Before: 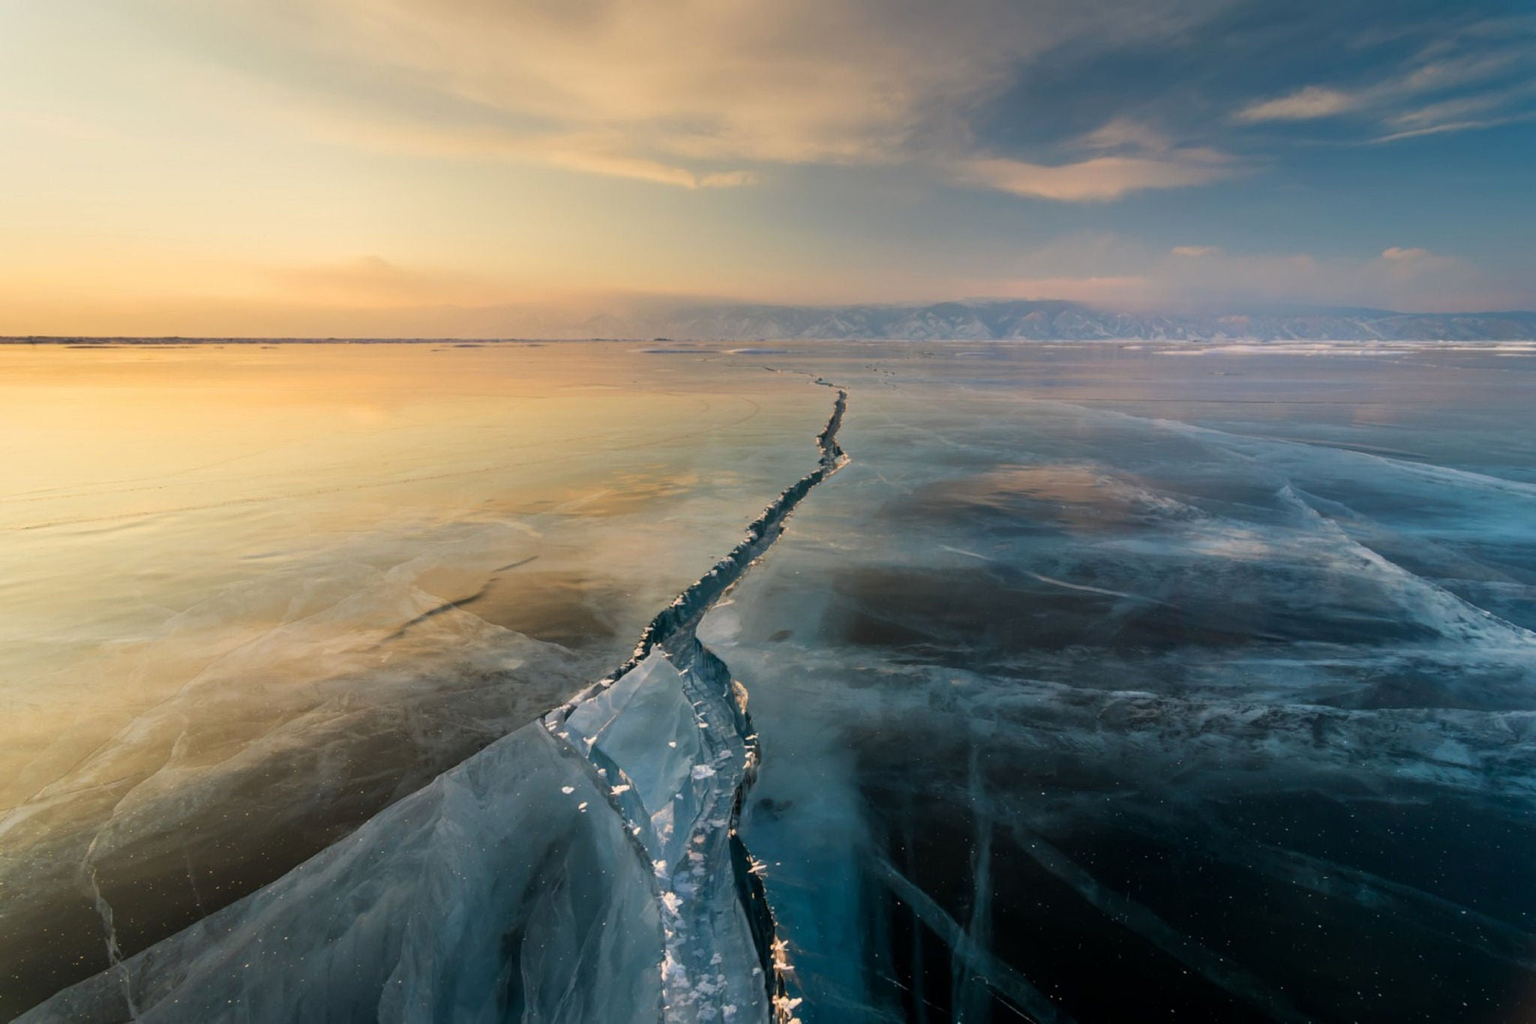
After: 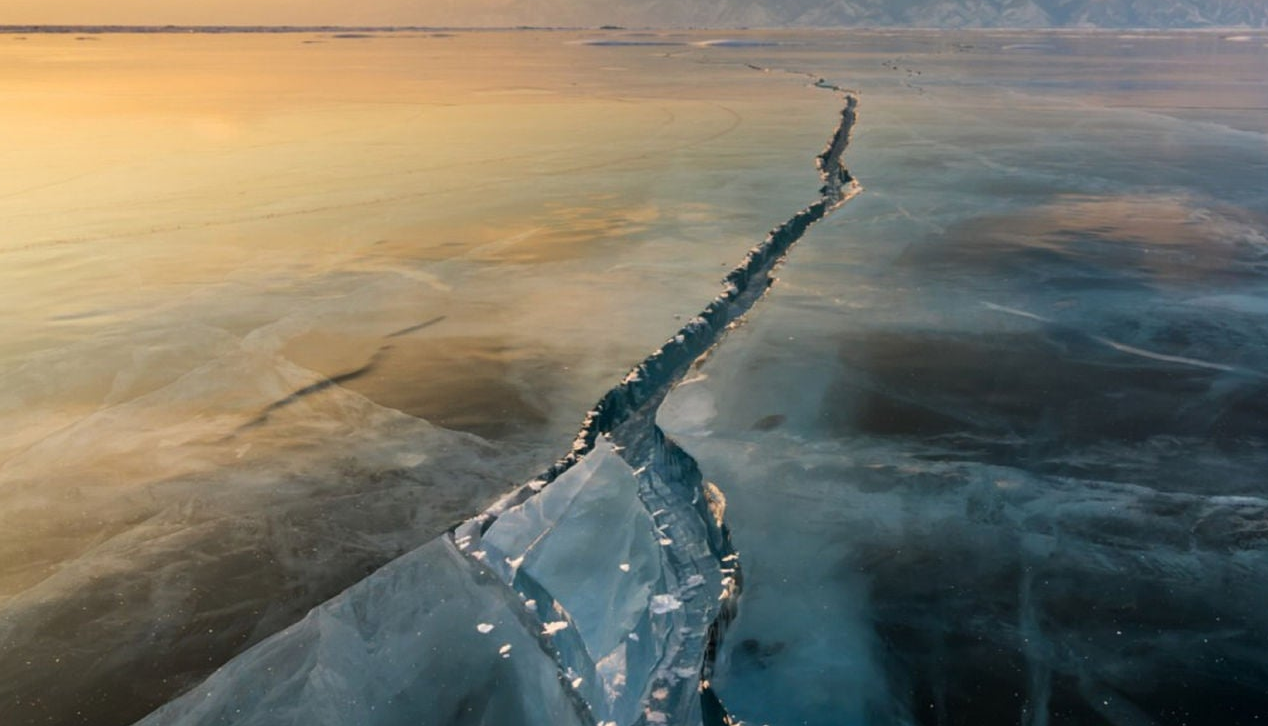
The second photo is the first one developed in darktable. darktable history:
crop: left 13.321%, top 31.188%, right 24.721%, bottom 15.571%
